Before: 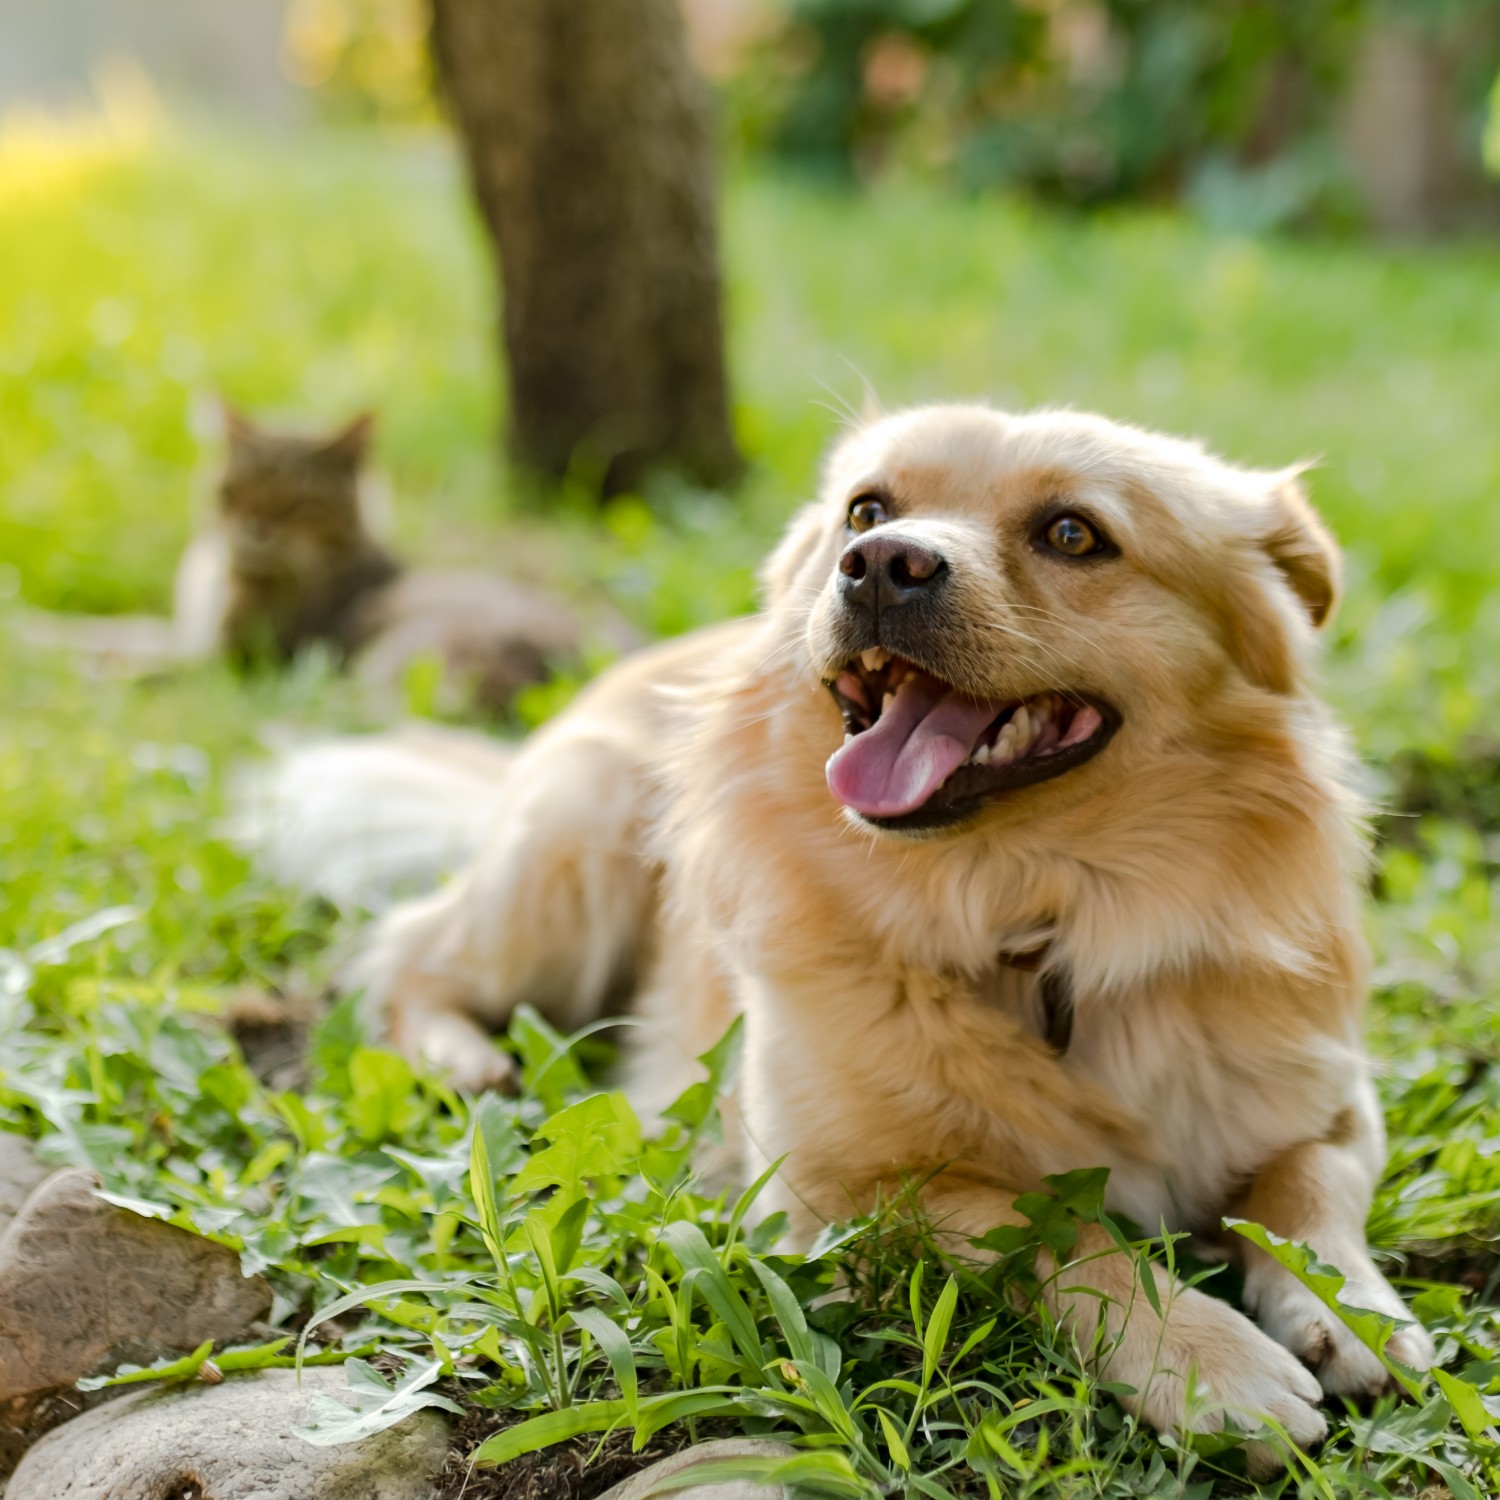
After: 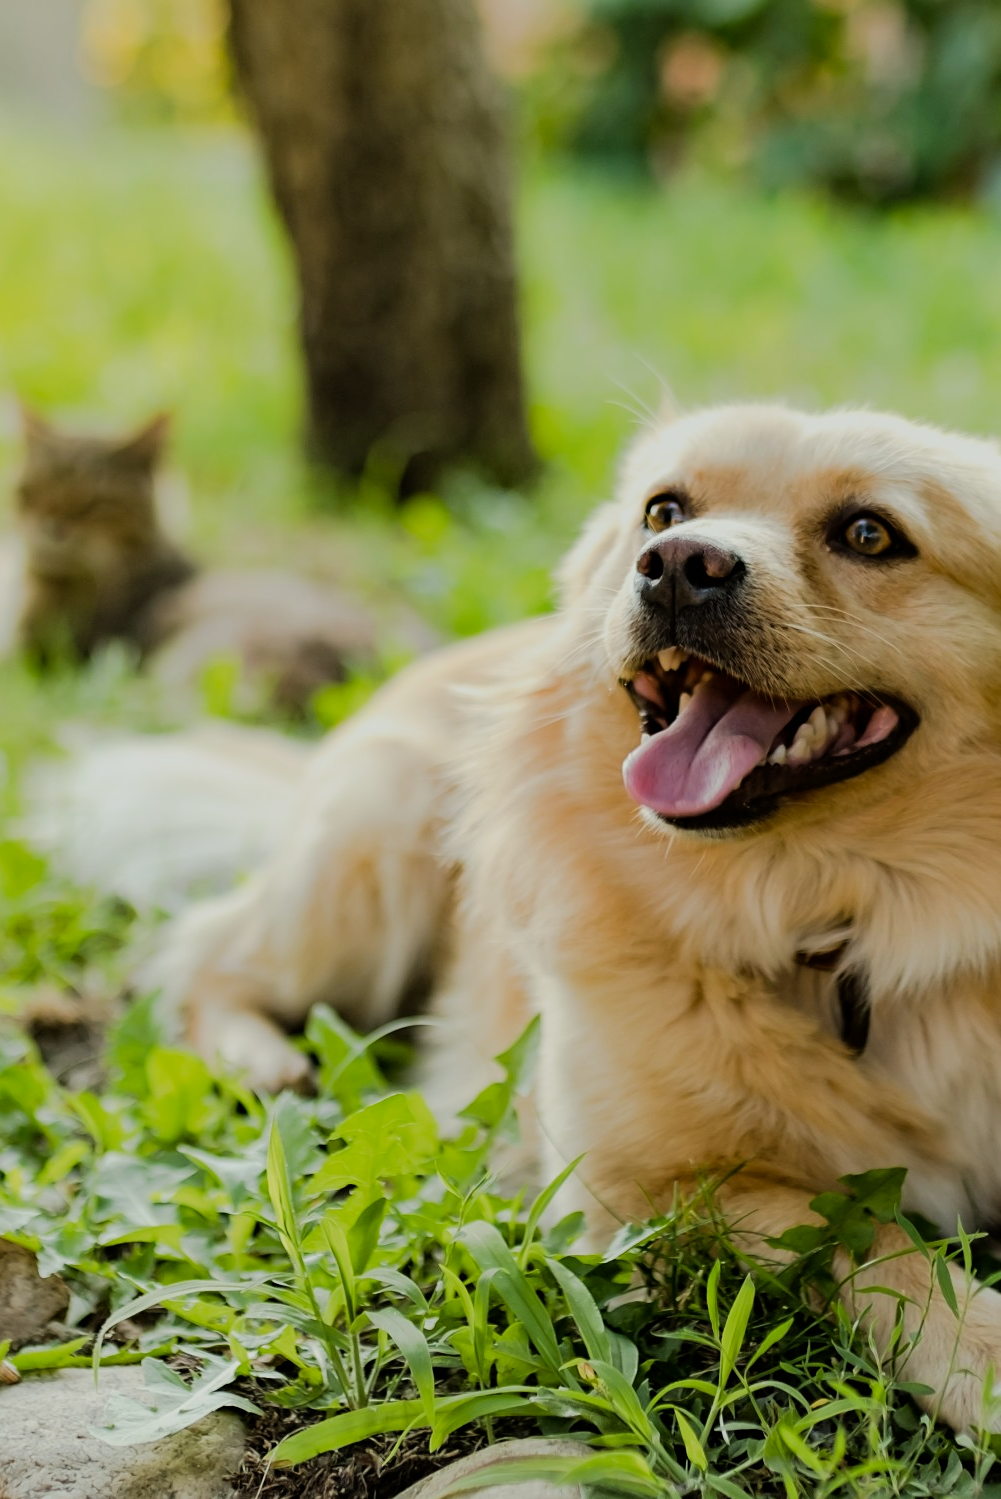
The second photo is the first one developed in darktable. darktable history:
crop and rotate: left 13.55%, right 19.656%
sharpen: amount 0.215
filmic rgb: black relative exposure -7.65 EV, white relative exposure 4.56 EV, threshold 2.96 EV, hardness 3.61, contrast 1.056, enable highlight reconstruction true
color correction: highlights a* -2.67, highlights b* 2.32
